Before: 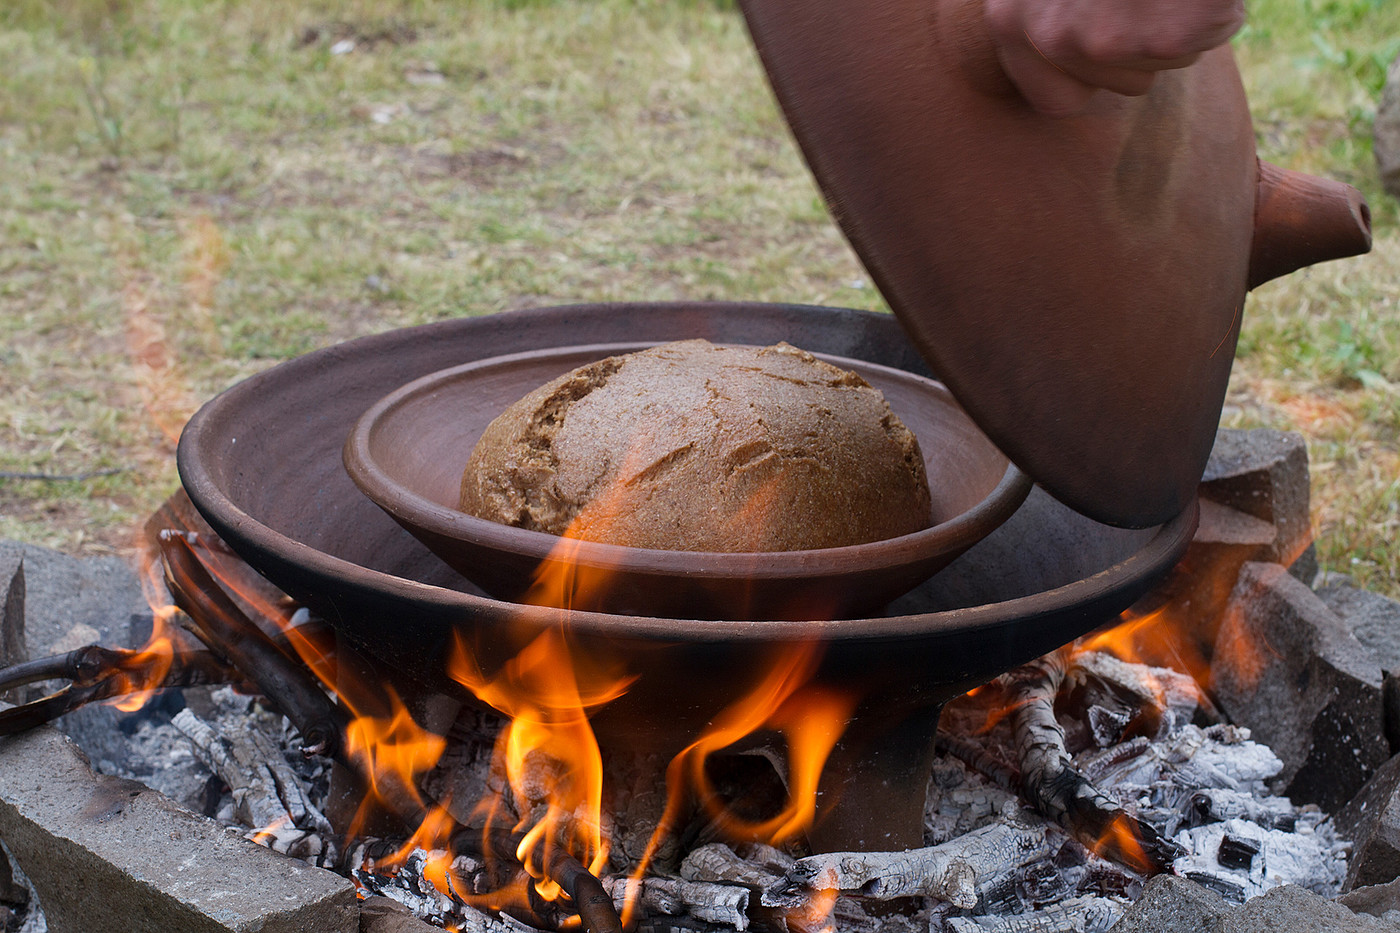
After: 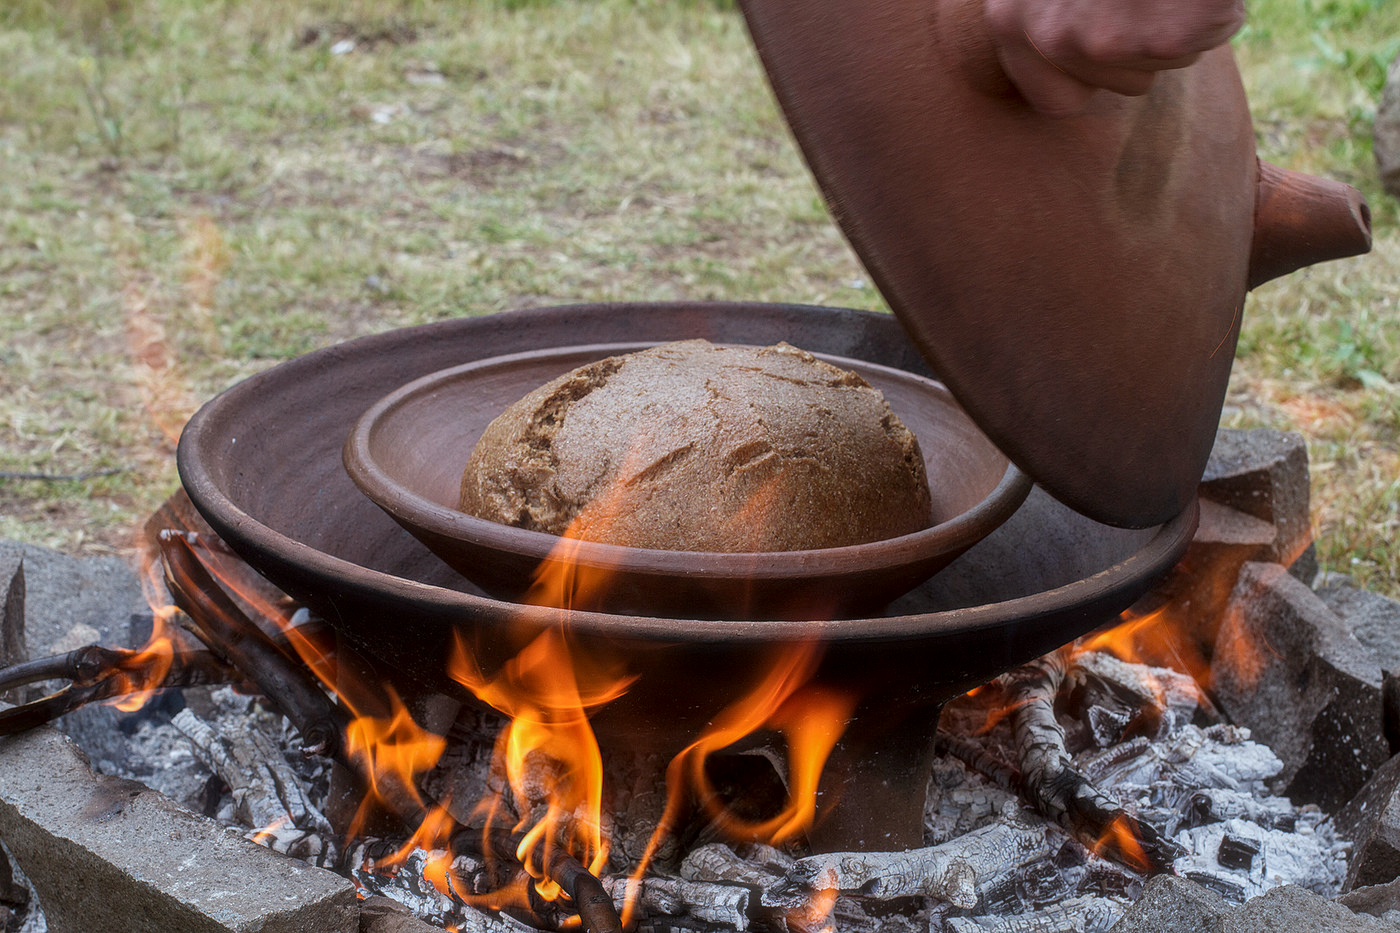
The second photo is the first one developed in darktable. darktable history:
haze removal: strength -0.088, distance 0.36, adaptive false
local contrast: highlights 3%, shadows 6%, detail 133%
color correction: highlights a* -2.84, highlights b* -2.28, shadows a* 2.02, shadows b* 2.77
